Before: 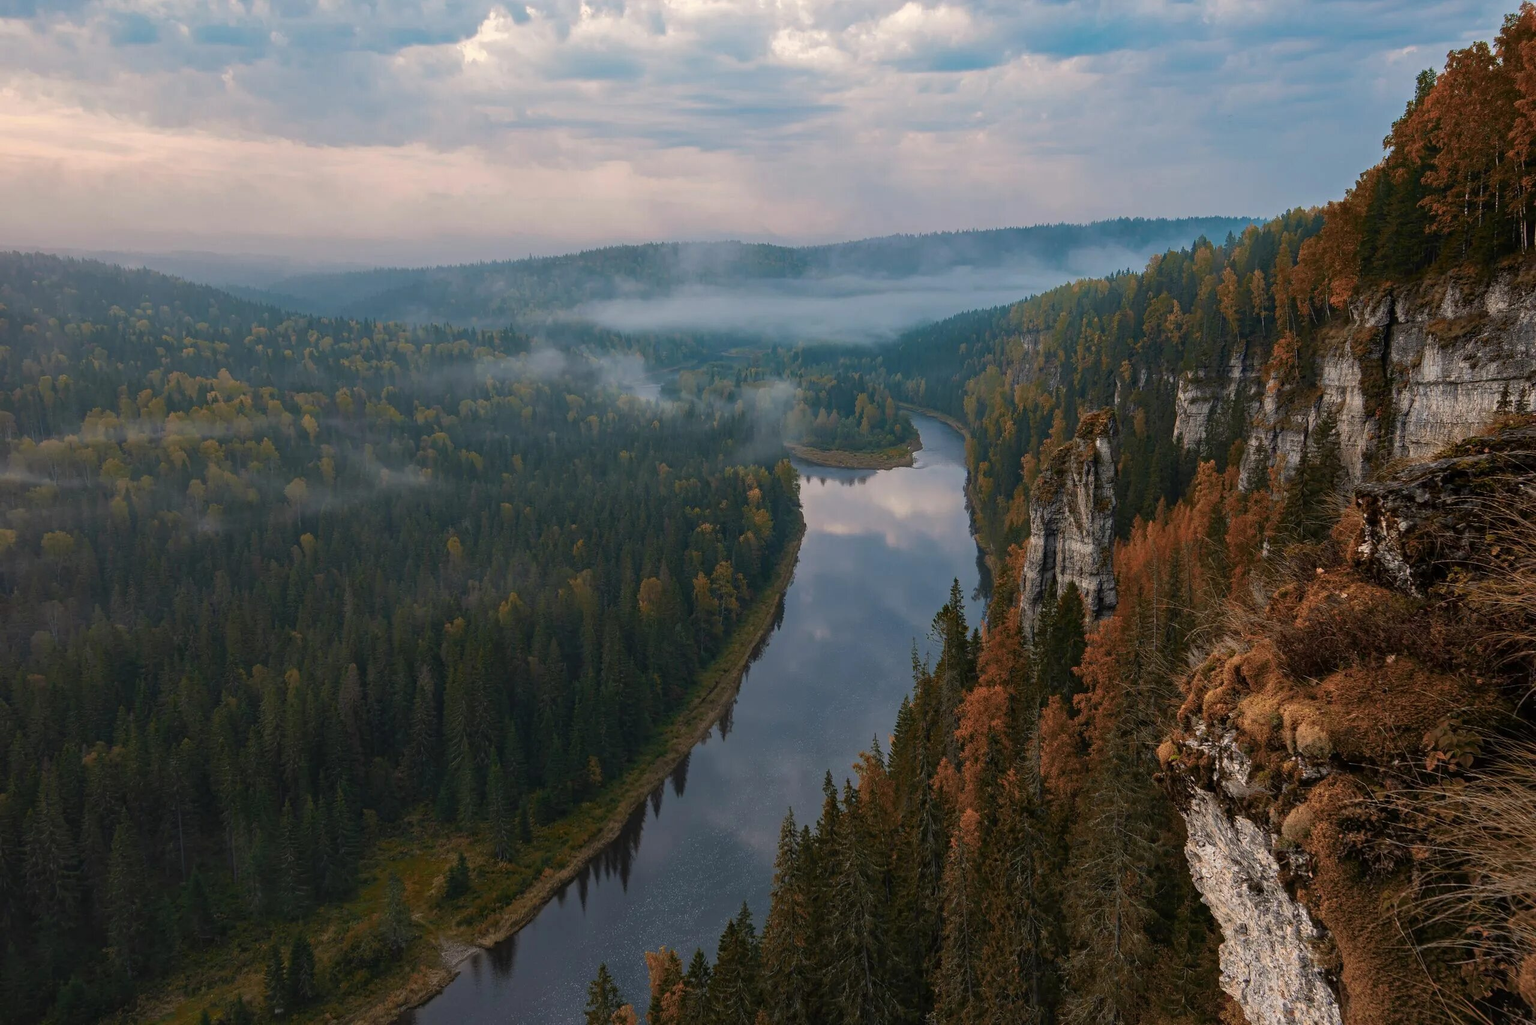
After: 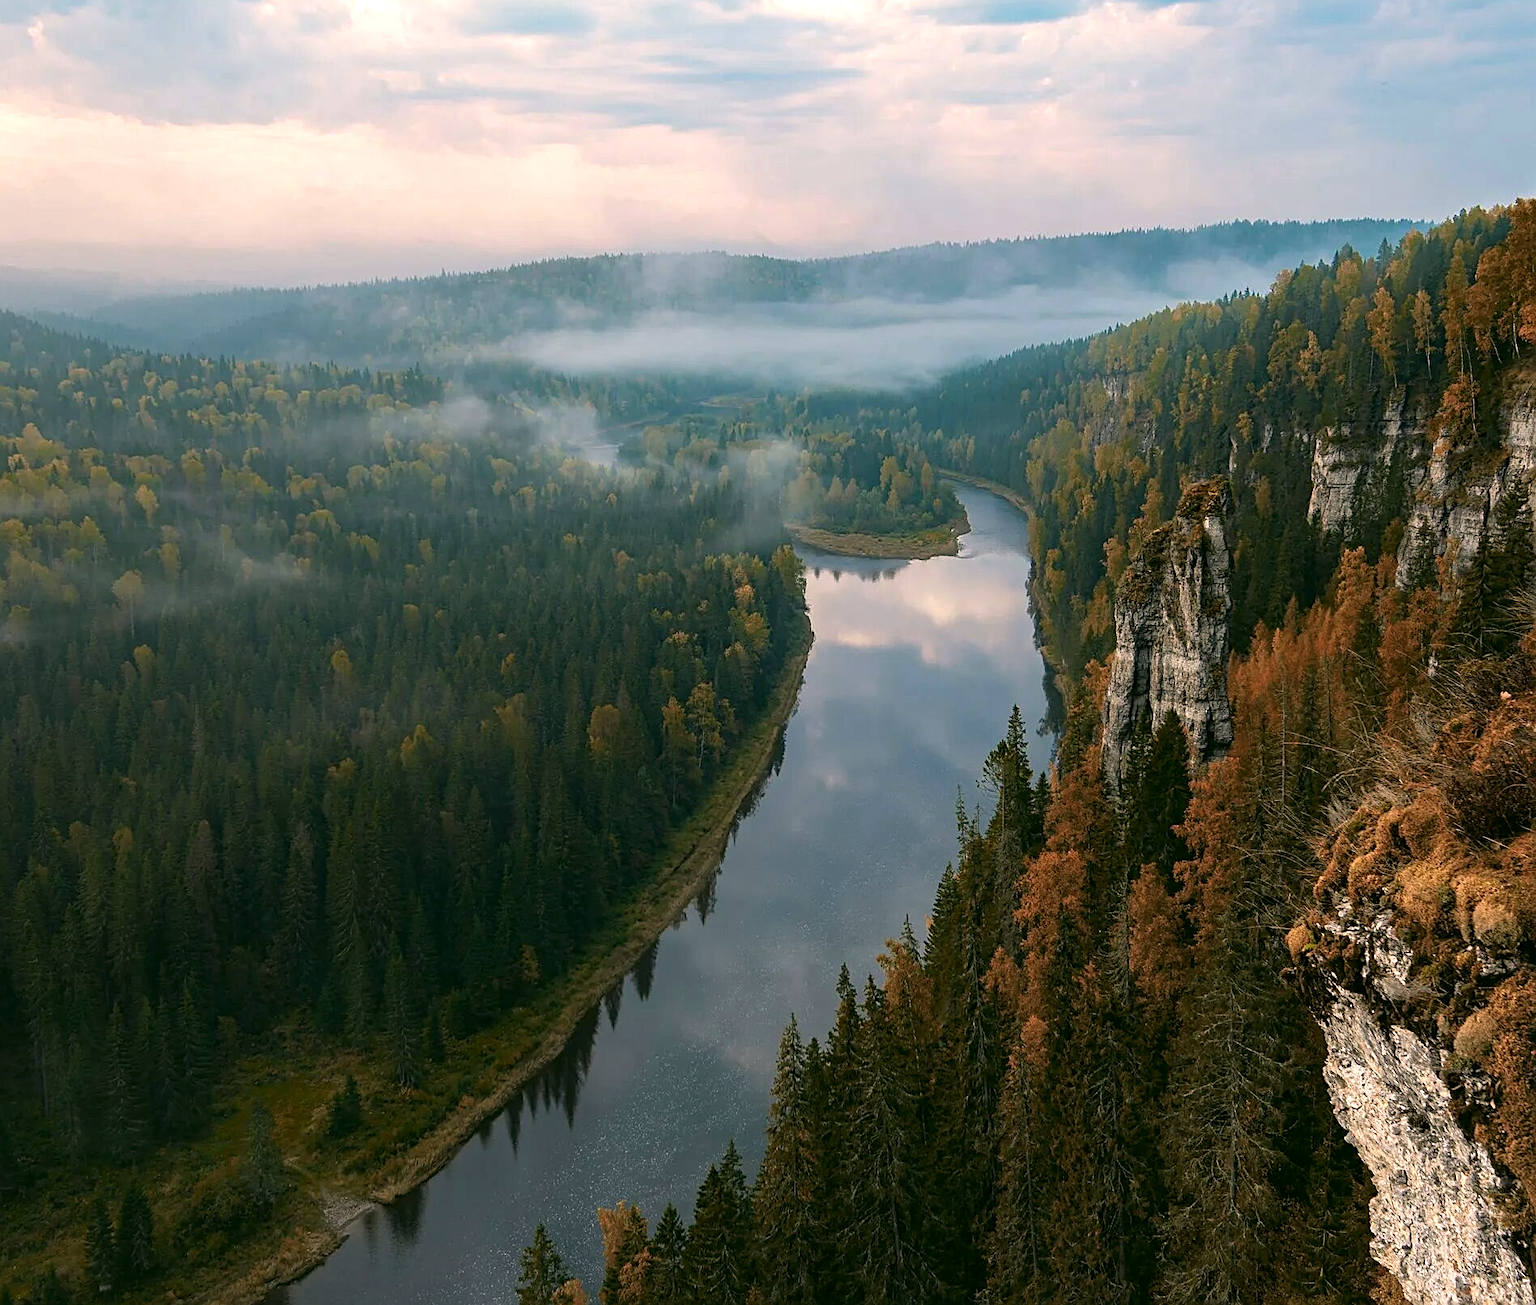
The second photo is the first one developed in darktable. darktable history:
crop and rotate: left 13.123%, top 5.28%, right 12.533%
color correction: highlights a* 4.18, highlights b* 4.98, shadows a* -7.02, shadows b* 4.55
tone equalizer: -8 EV -0.719 EV, -7 EV -0.691 EV, -6 EV -0.58 EV, -5 EV -0.378 EV, -3 EV 0.397 EV, -2 EV 0.6 EV, -1 EV 0.7 EV, +0 EV 0.771 EV
sharpen: on, module defaults
